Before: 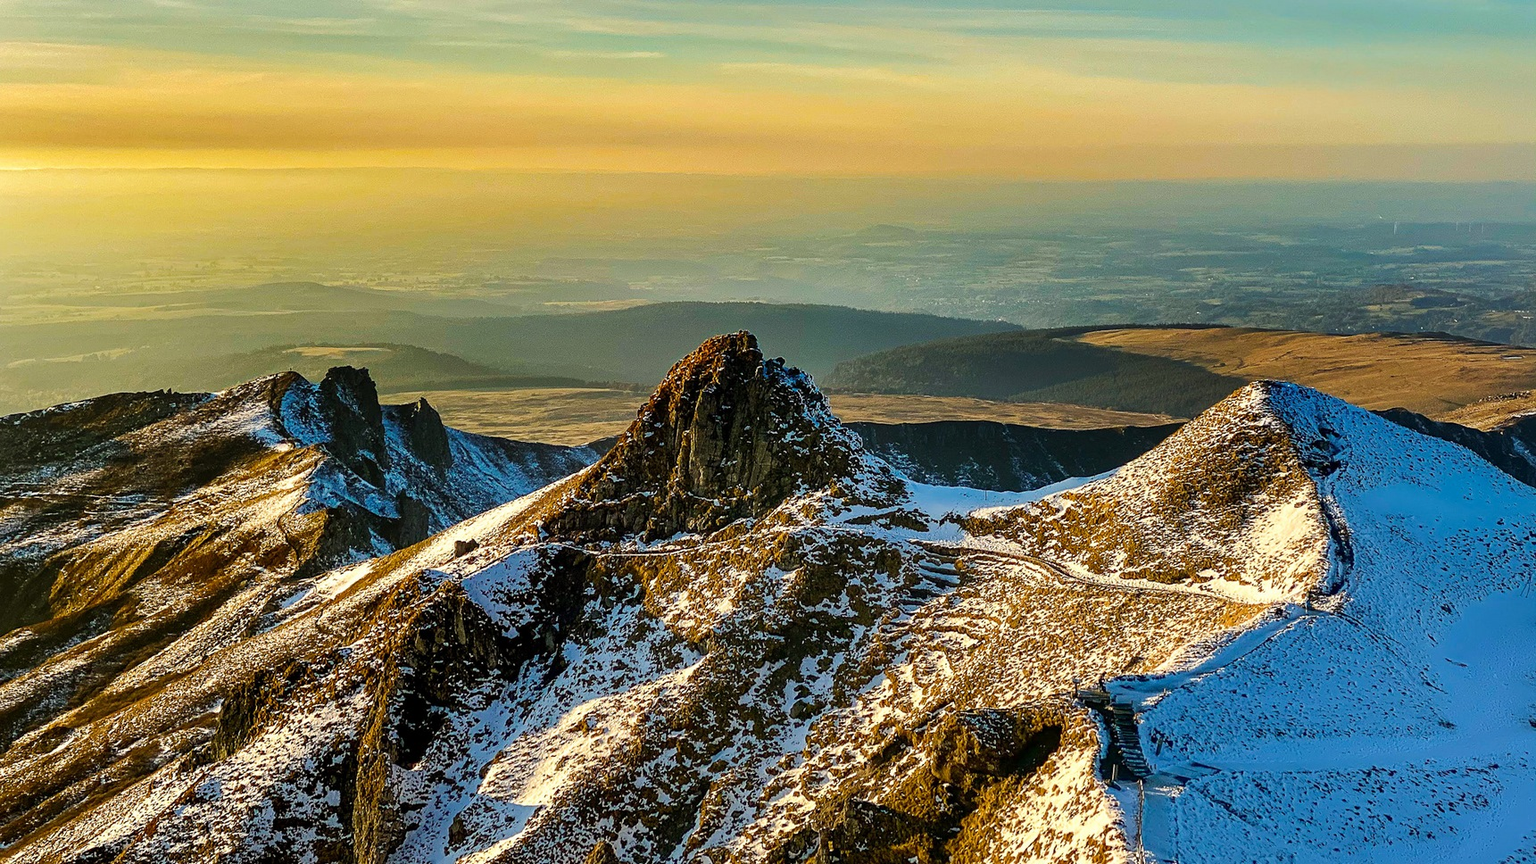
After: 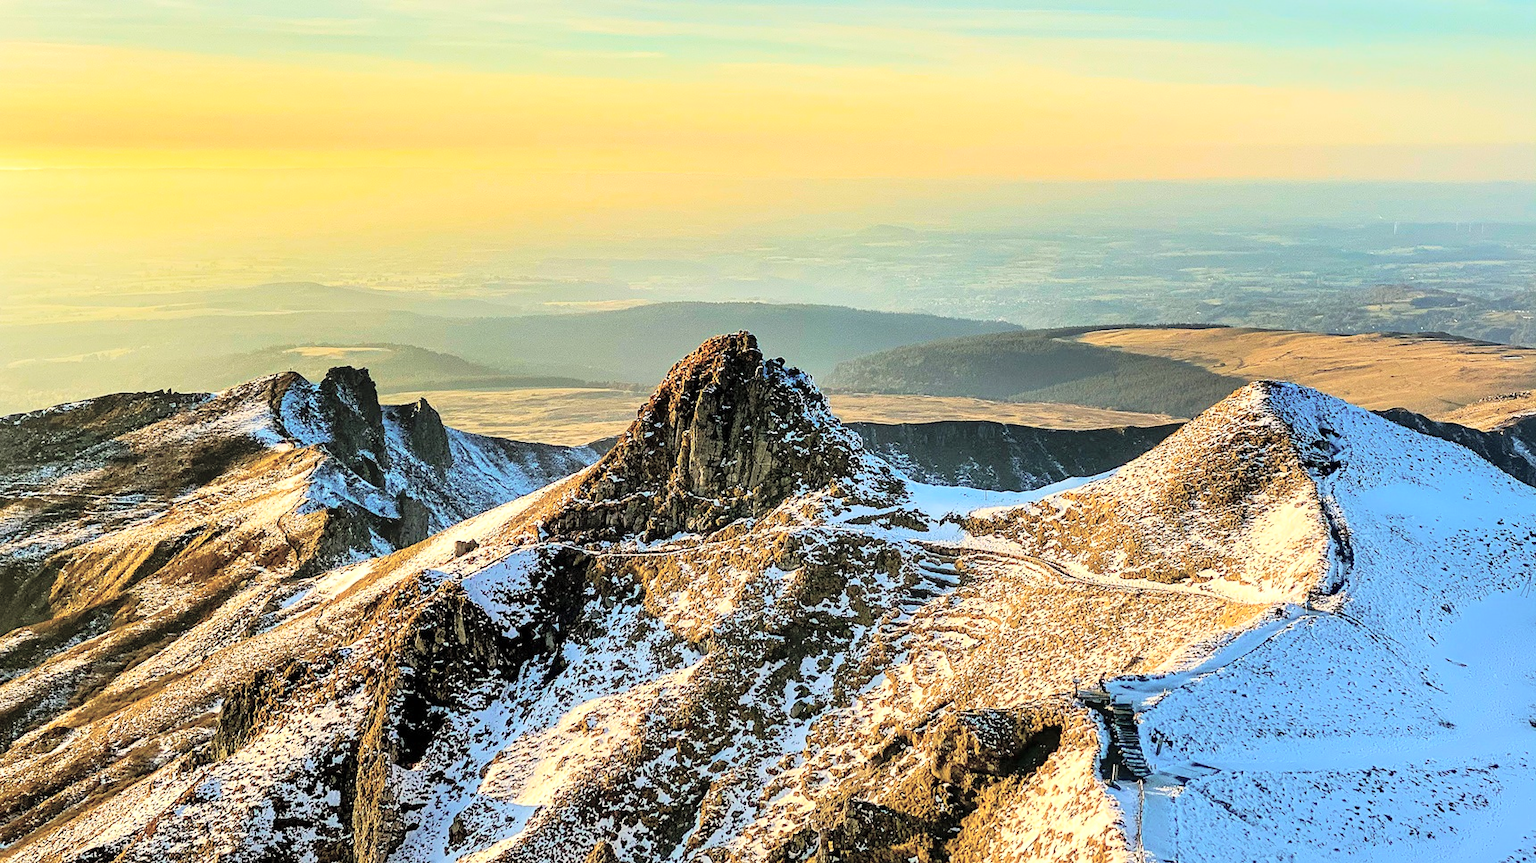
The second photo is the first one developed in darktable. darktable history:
tone curve: curves: ch0 [(0, 0) (0.169, 0.367) (0.635, 0.859) (1, 1)], color space Lab, independent channels, preserve colors none
